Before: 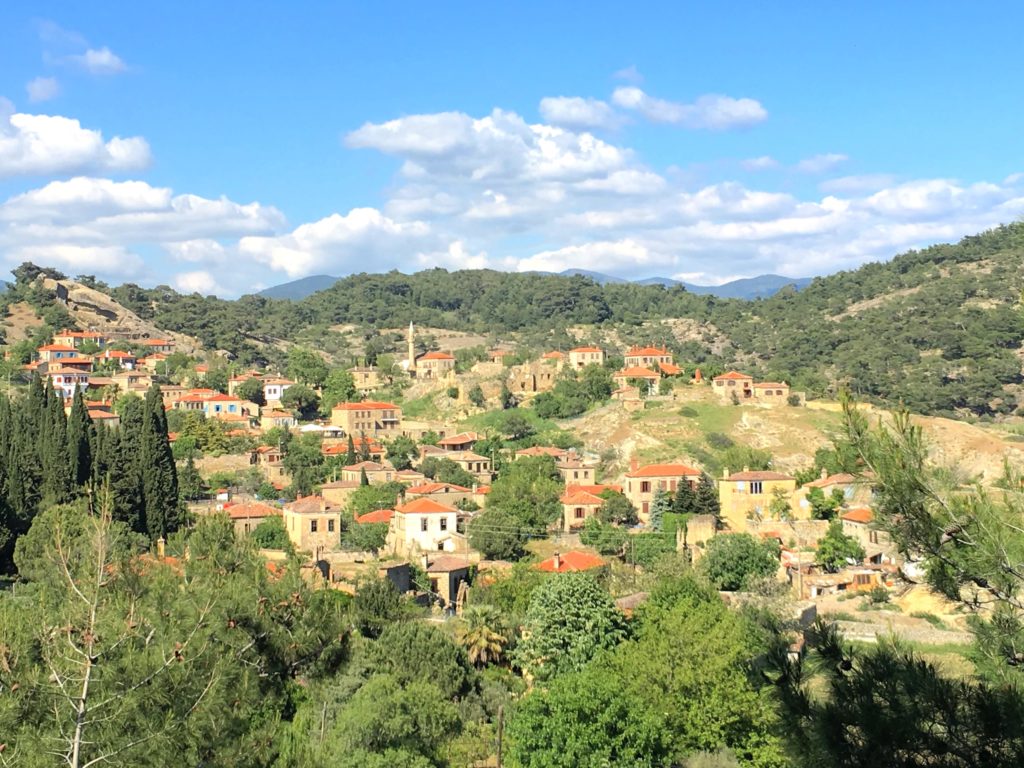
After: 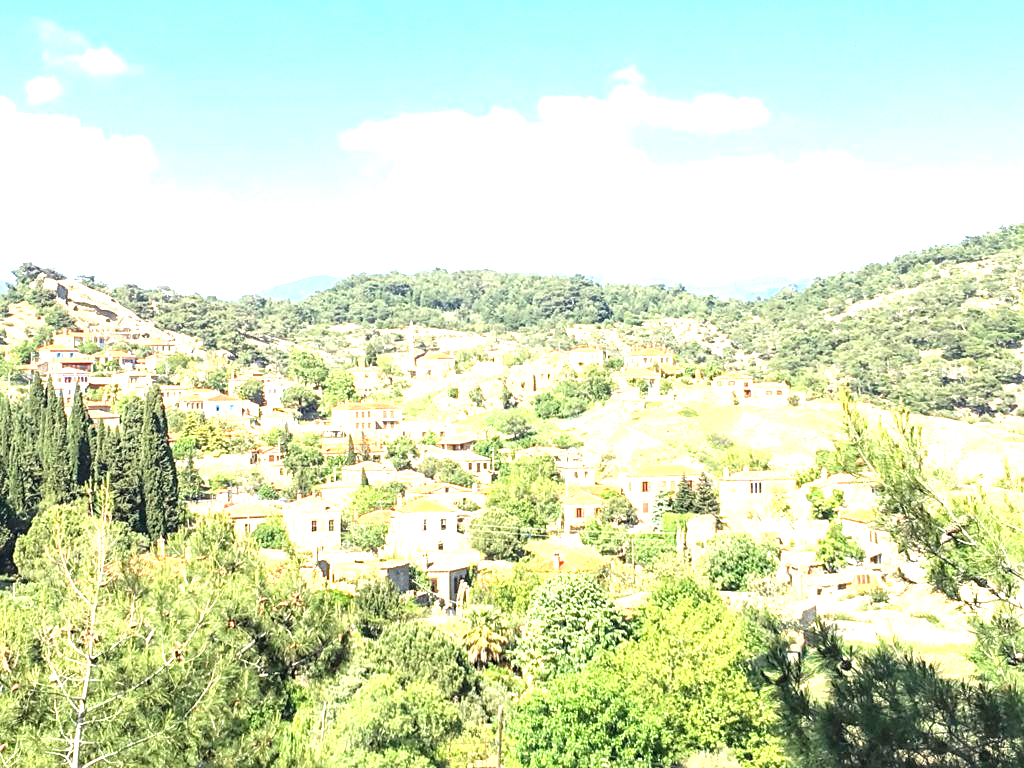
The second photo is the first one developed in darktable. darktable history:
sharpen: amount 0.2
exposure: black level correction 0.001, exposure 1.735 EV, compensate highlight preservation false
local contrast: on, module defaults
